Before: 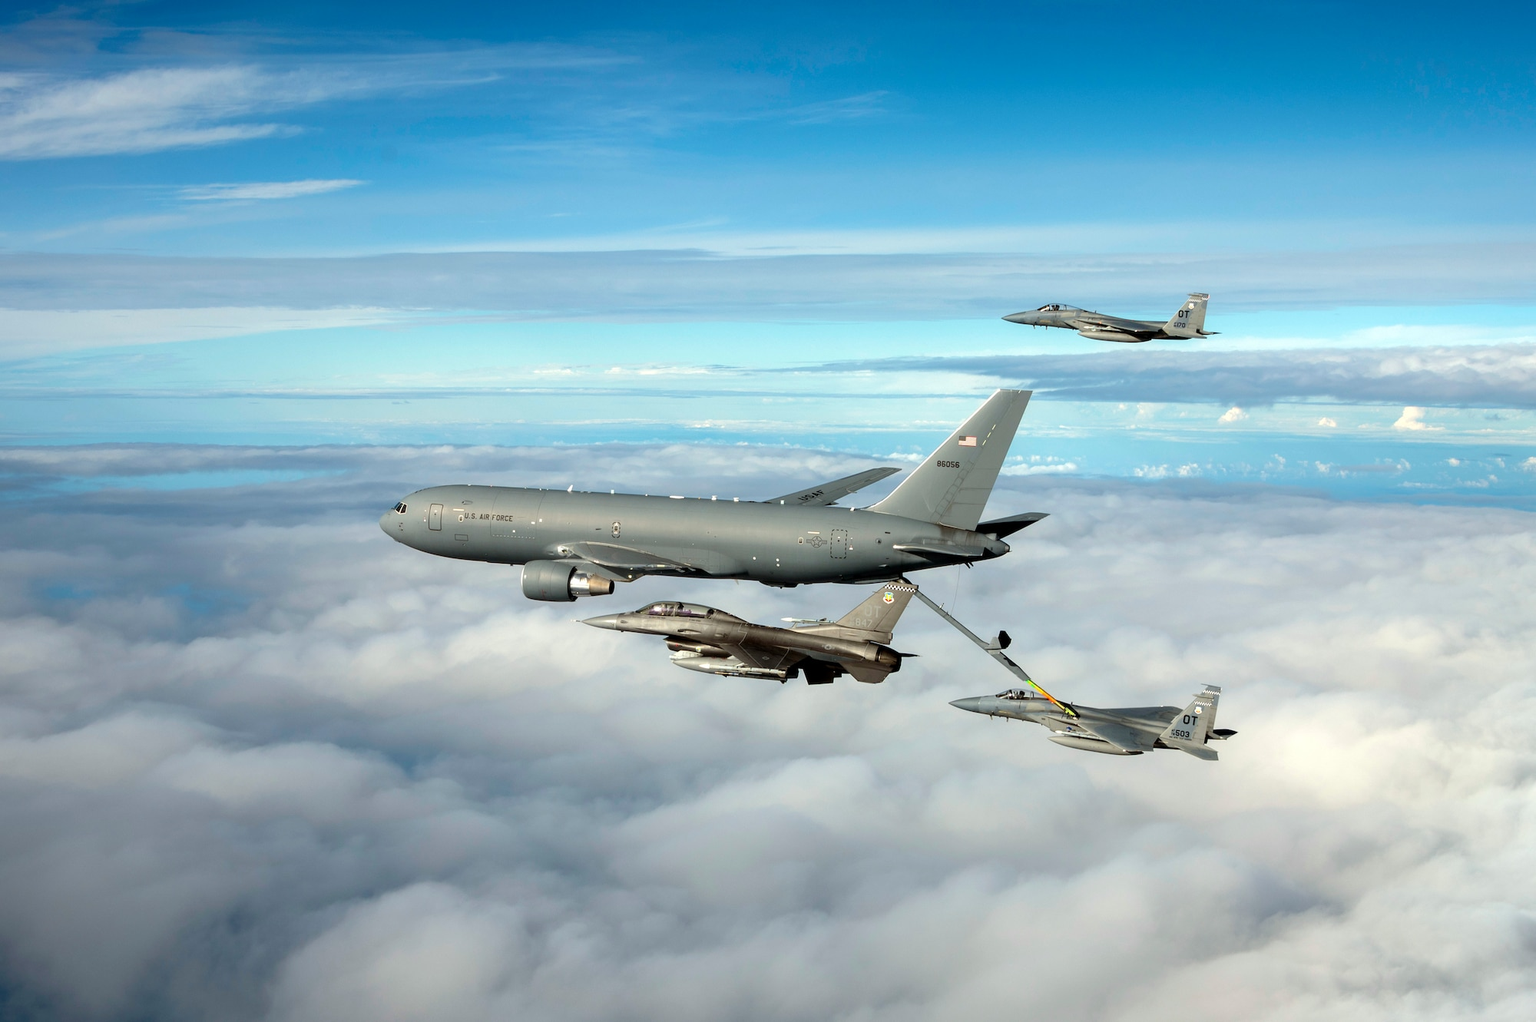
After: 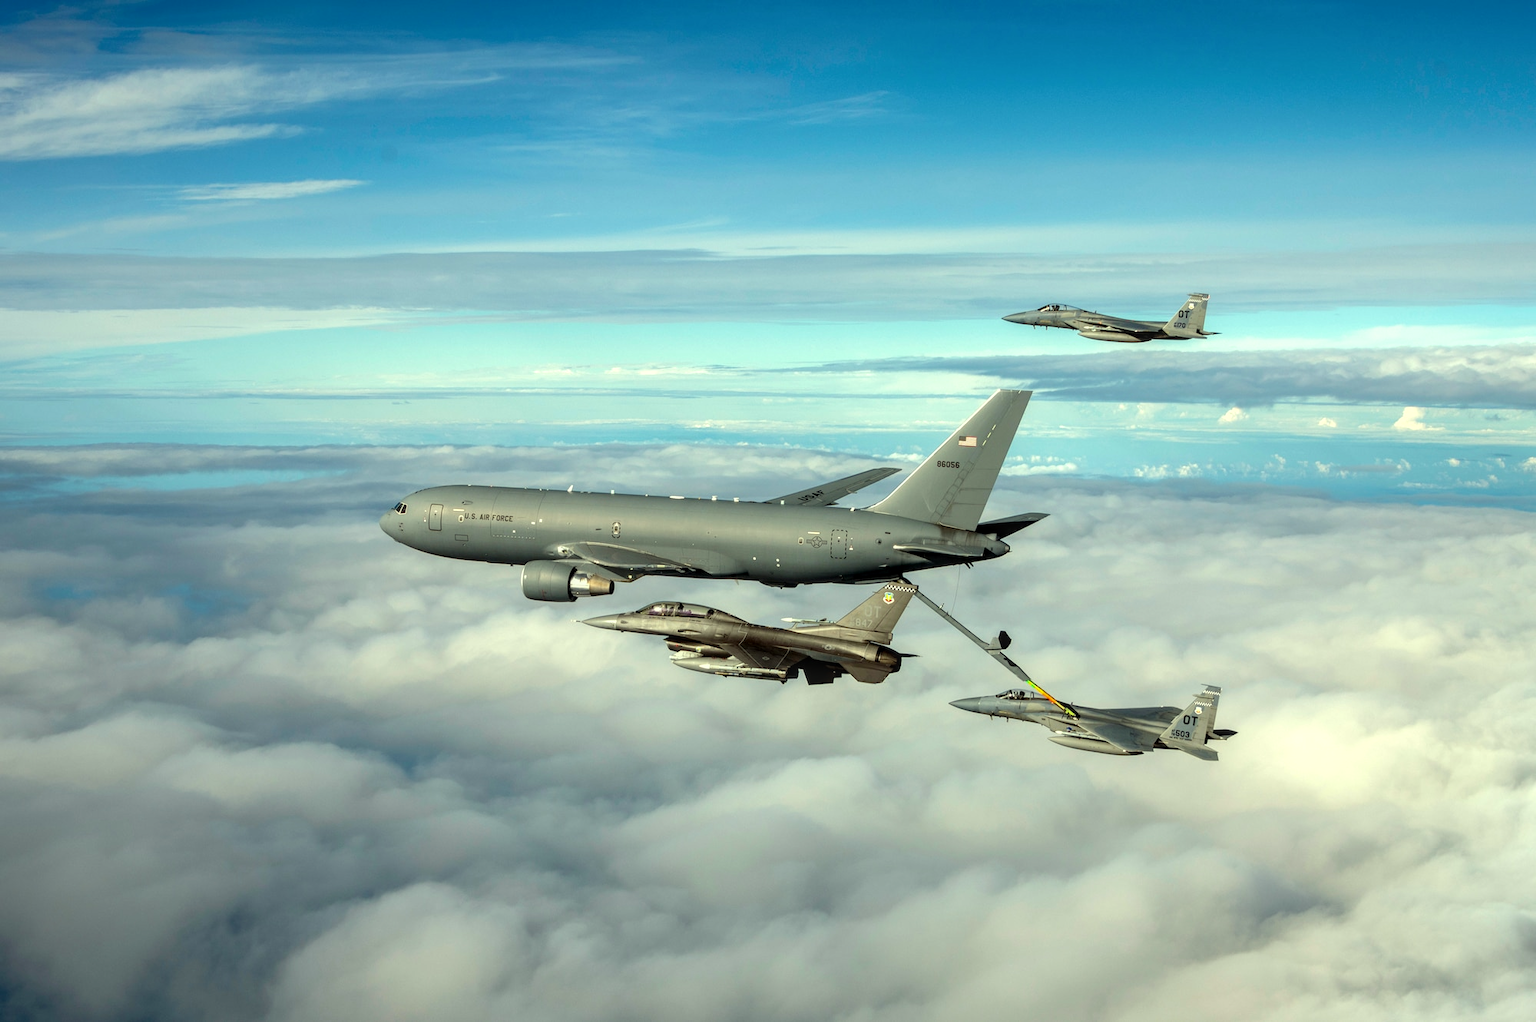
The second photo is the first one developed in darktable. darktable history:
color correction: highlights a* -5.93, highlights b* 11.37
local contrast: on, module defaults
